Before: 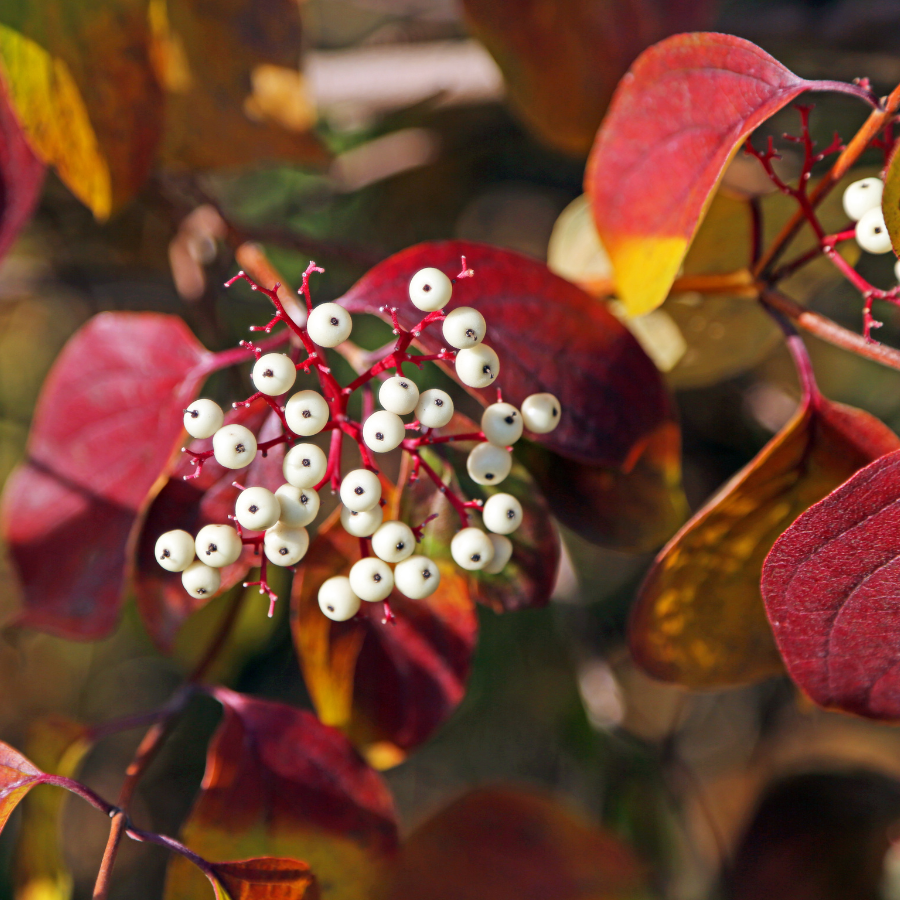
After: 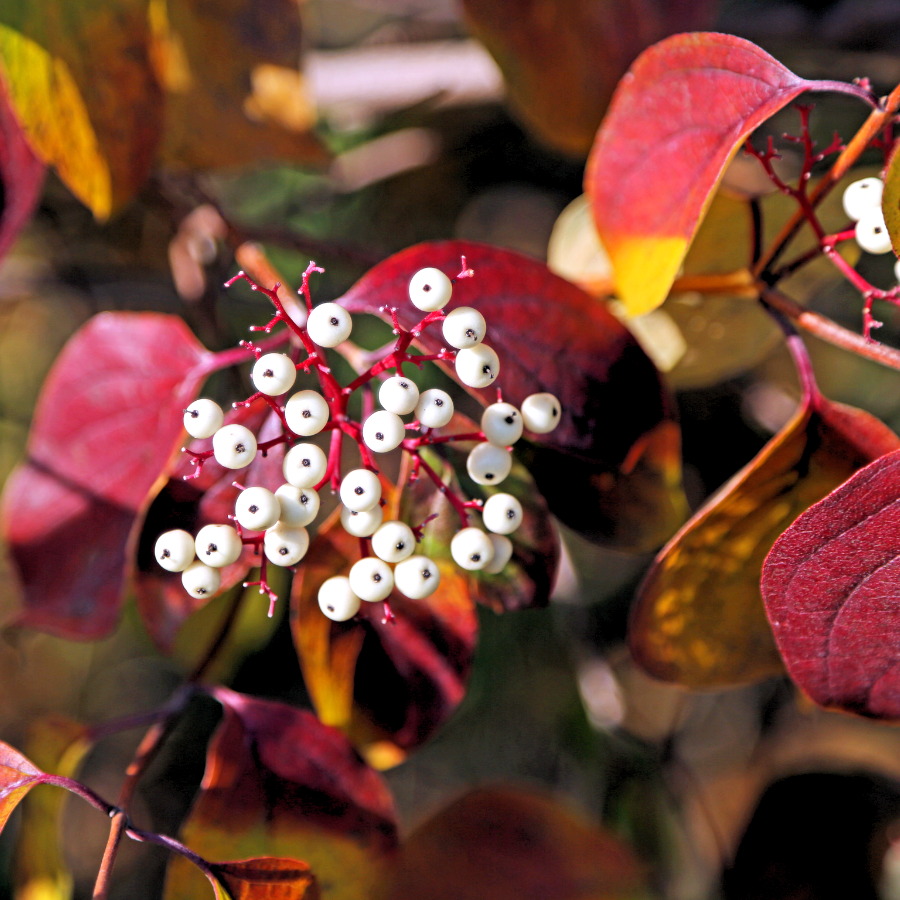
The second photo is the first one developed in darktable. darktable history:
white balance: red 1.004, blue 1.096
rgb levels: levels [[0.01, 0.419, 0.839], [0, 0.5, 1], [0, 0.5, 1]]
